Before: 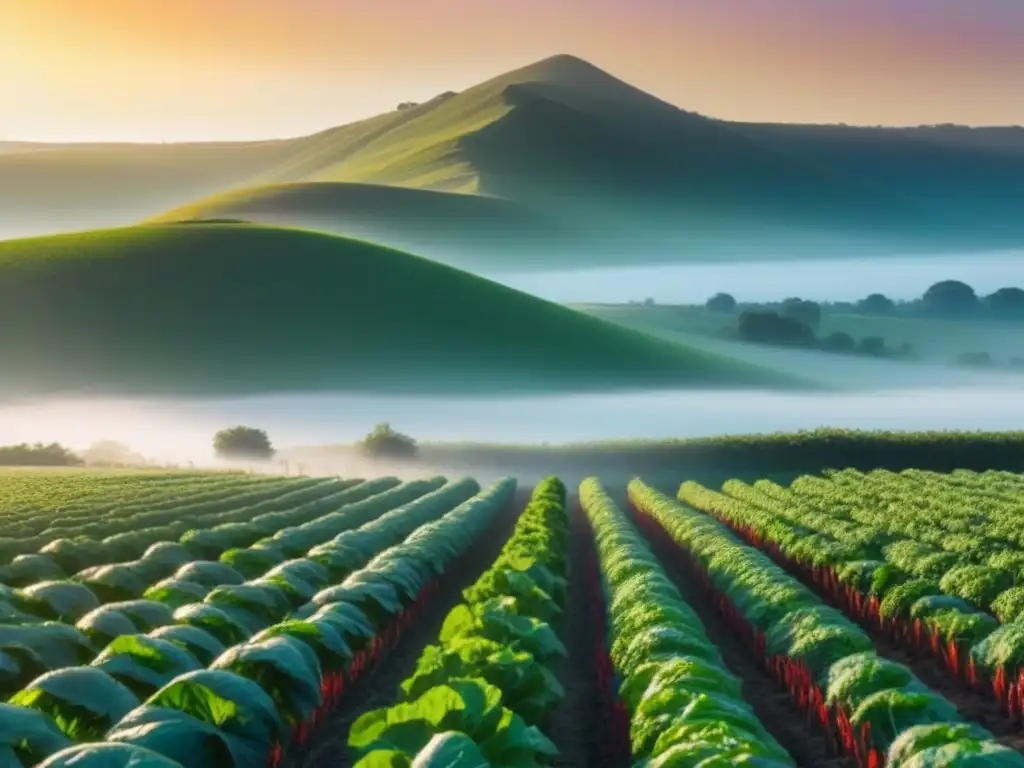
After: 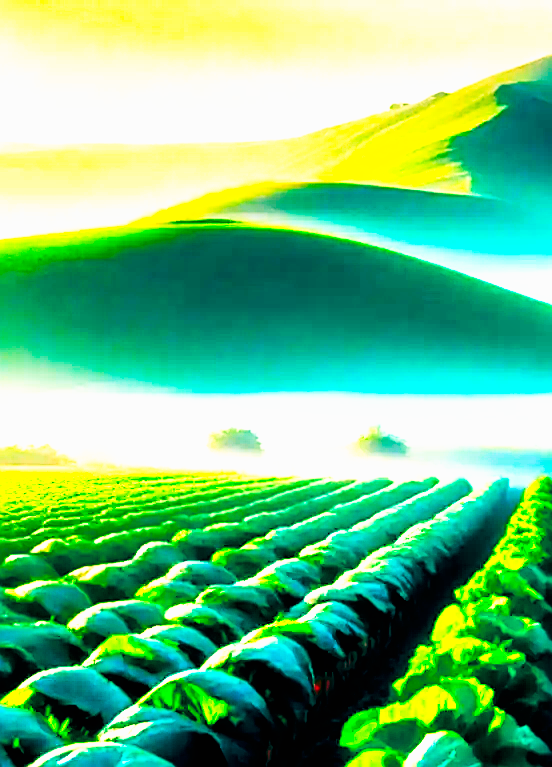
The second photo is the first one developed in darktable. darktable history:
filmic rgb: black relative exposure -8.36 EV, white relative exposure 4.67 EV, hardness 3.84
contrast brightness saturation: contrast -0.19, saturation 0.186
crop: left 0.828%, right 45.262%, bottom 0.09%
color balance rgb: global offset › luminance -0.55%, global offset › chroma 0.907%, global offset › hue 175.62°, linear chroma grading › global chroma 15.135%, perceptual saturation grading › global saturation 0.83%, global vibrance 30.374%
sharpen: on, module defaults
tone equalizer: -8 EV -1.12 EV, -7 EV -1.04 EV, -6 EV -0.893 EV, -5 EV -0.582 EV, -3 EV 0.547 EV, -2 EV 0.861 EV, -1 EV 0.989 EV, +0 EV 1.06 EV
tone curve: curves: ch0 [(0, 0) (0.003, 0) (0.011, 0) (0.025, 0) (0.044, 0.001) (0.069, 0.003) (0.1, 0.003) (0.136, 0.006) (0.177, 0.014) (0.224, 0.056) (0.277, 0.128) (0.335, 0.218) (0.399, 0.346) (0.468, 0.512) (0.543, 0.713) (0.623, 0.898) (0.709, 0.987) (0.801, 0.99) (0.898, 0.99) (1, 1)], preserve colors none
